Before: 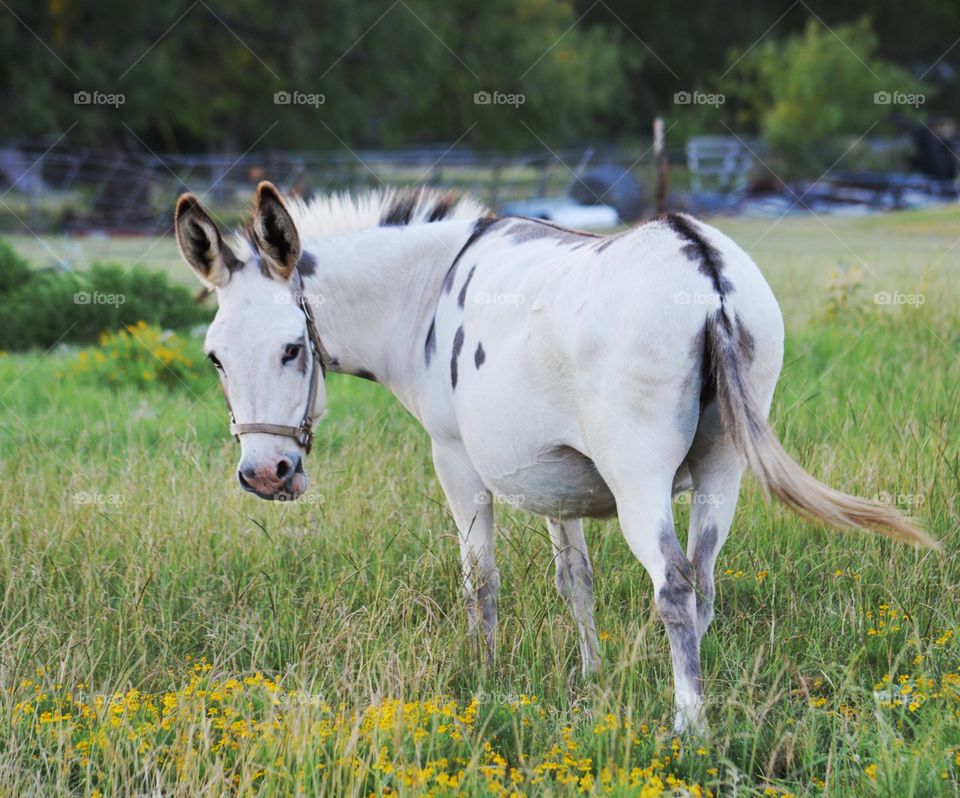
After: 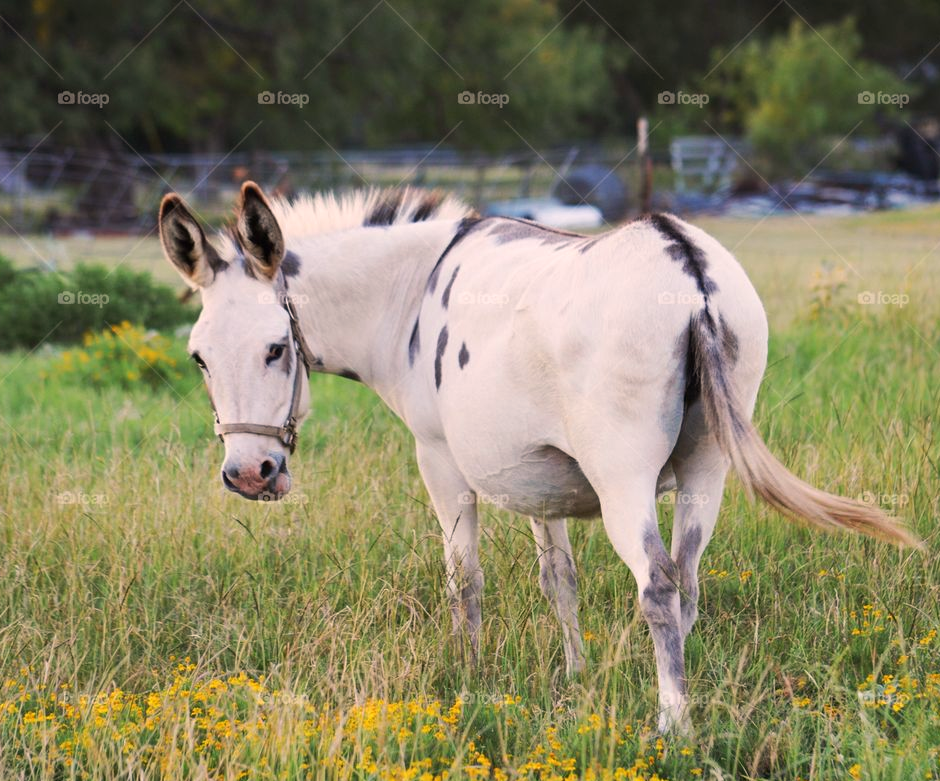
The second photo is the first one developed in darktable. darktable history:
crop: left 1.743%, right 0.268%, bottom 2.011%
white balance: red 1.127, blue 0.943
